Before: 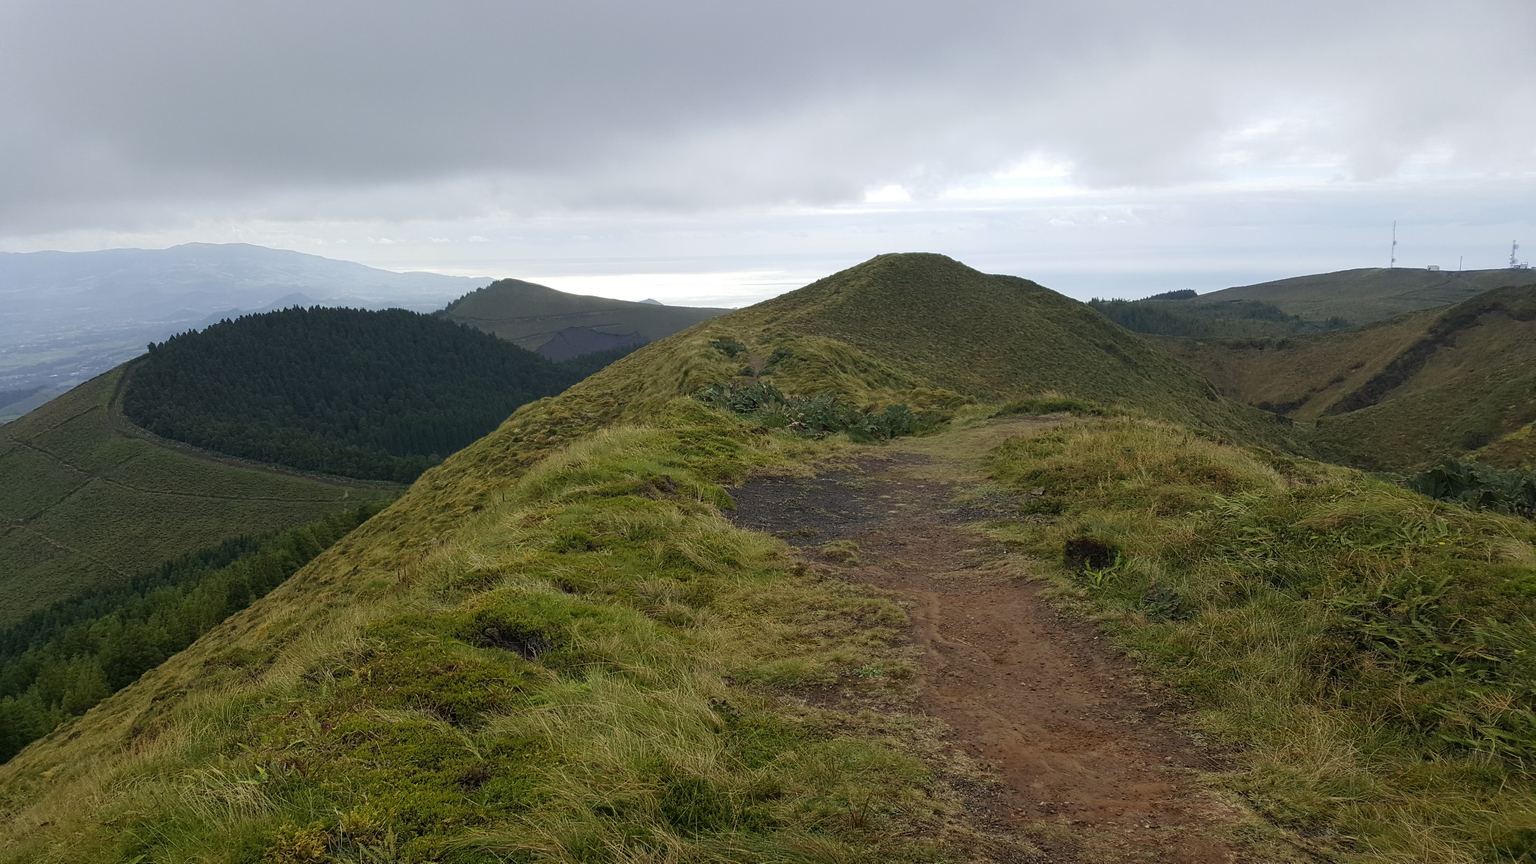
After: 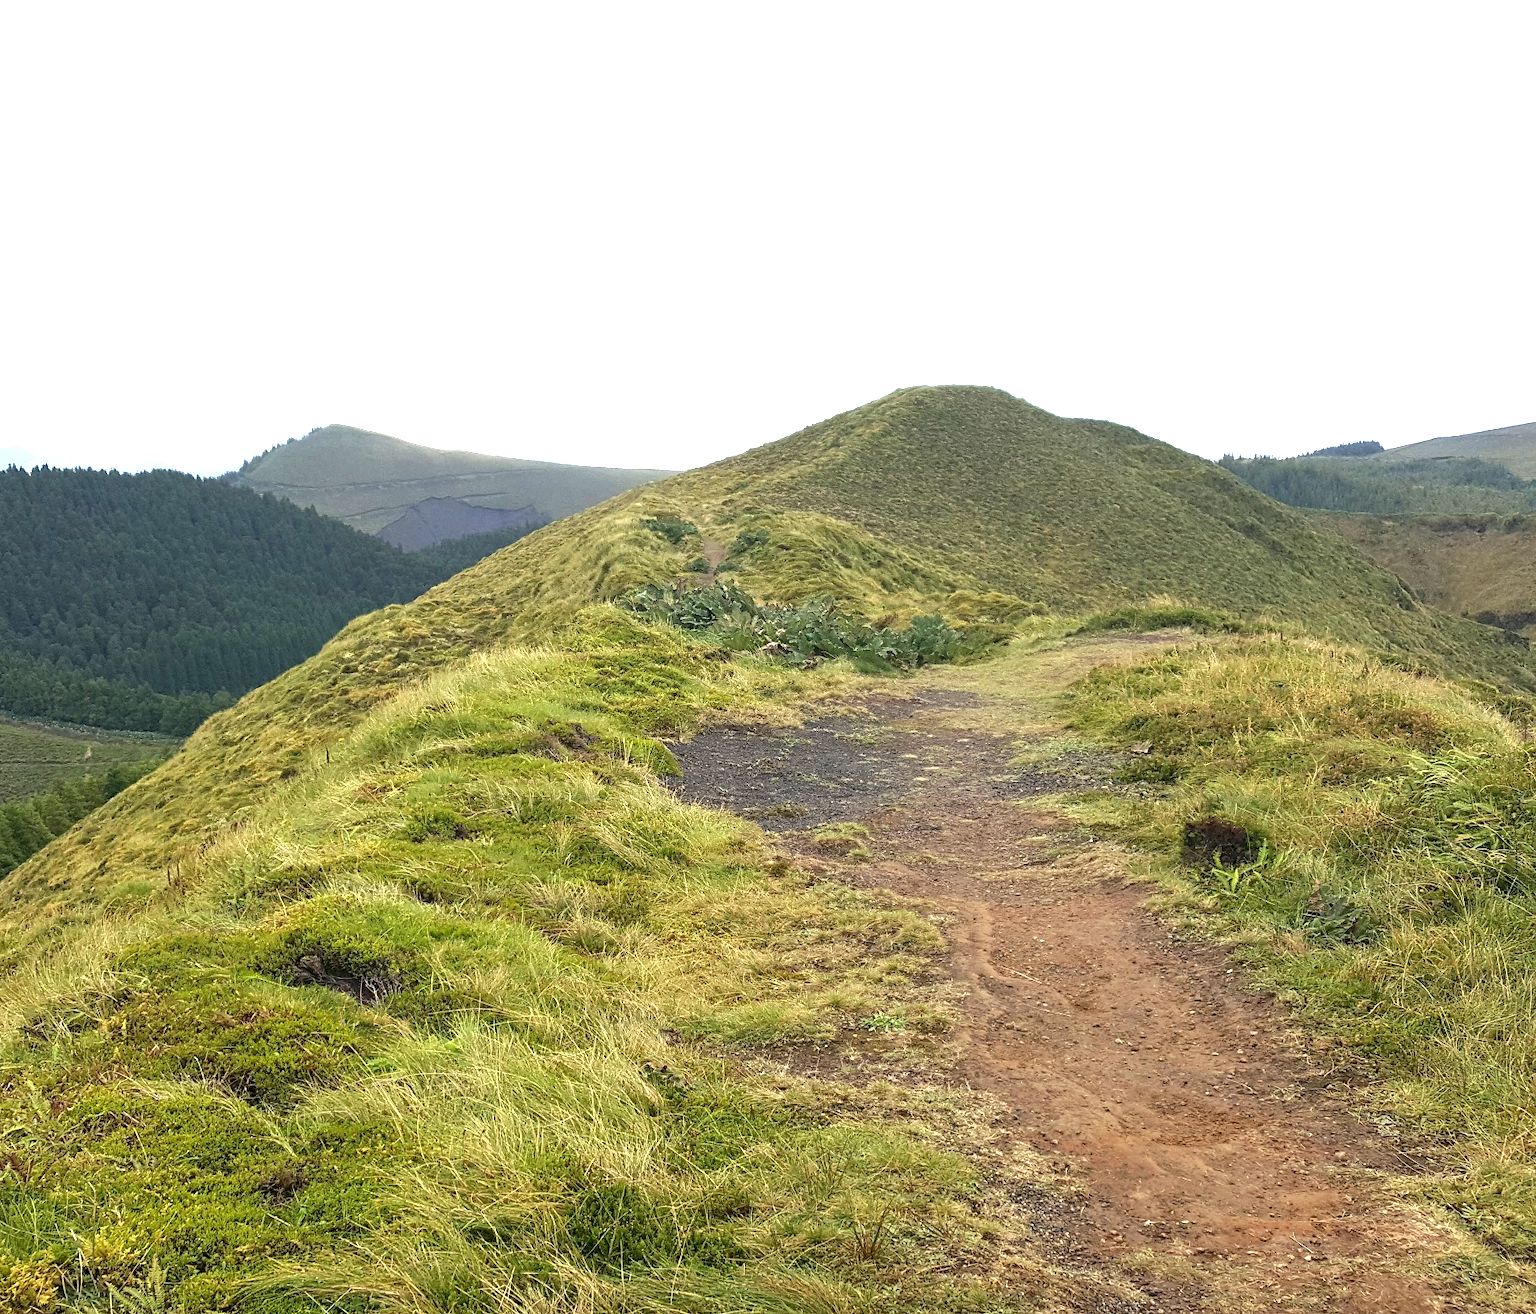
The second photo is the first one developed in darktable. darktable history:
crop and rotate: left 18.76%, right 15.509%
levels: levels [0, 0.498, 1]
exposure: black level correction 0.001, exposure 1.737 EV, compensate exposure bias true, compensate highlight preservation false
